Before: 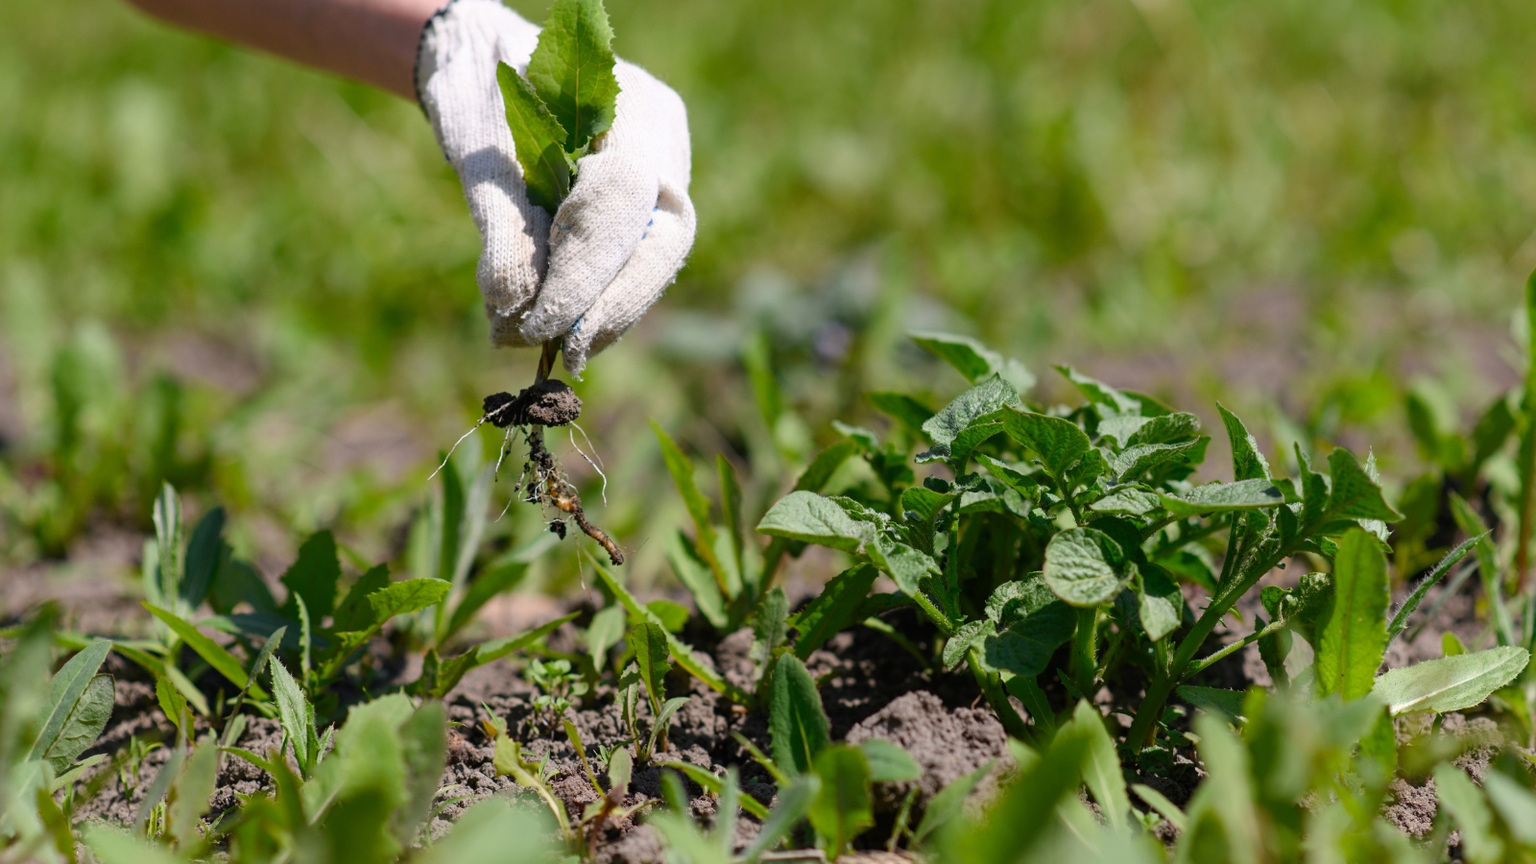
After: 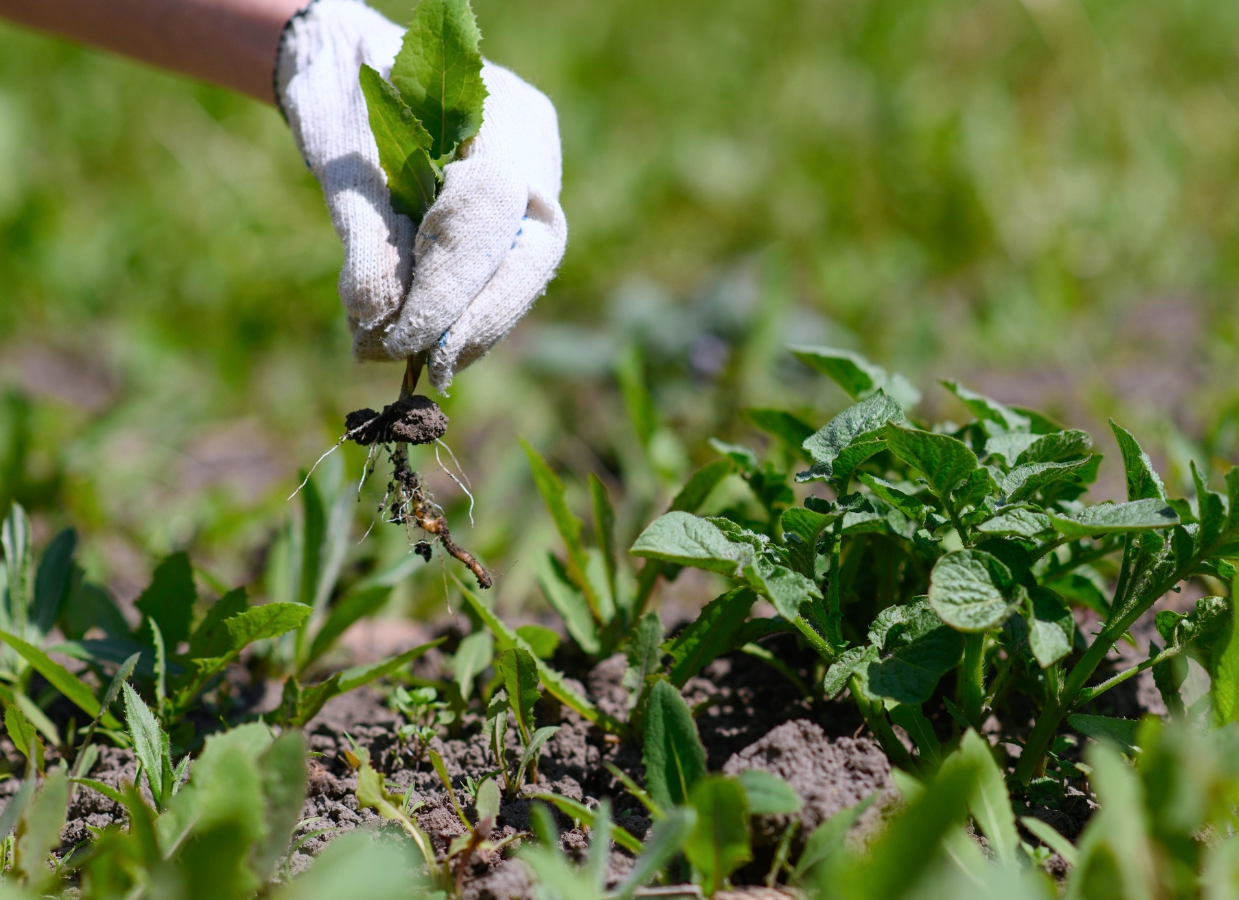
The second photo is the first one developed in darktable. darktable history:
contrast brightness saturation: contrast 0.04, saturation 0.07
color correction: highlights a* -0.772, highlights b* -8.92
crop: left 9.88%, right 12.664%
